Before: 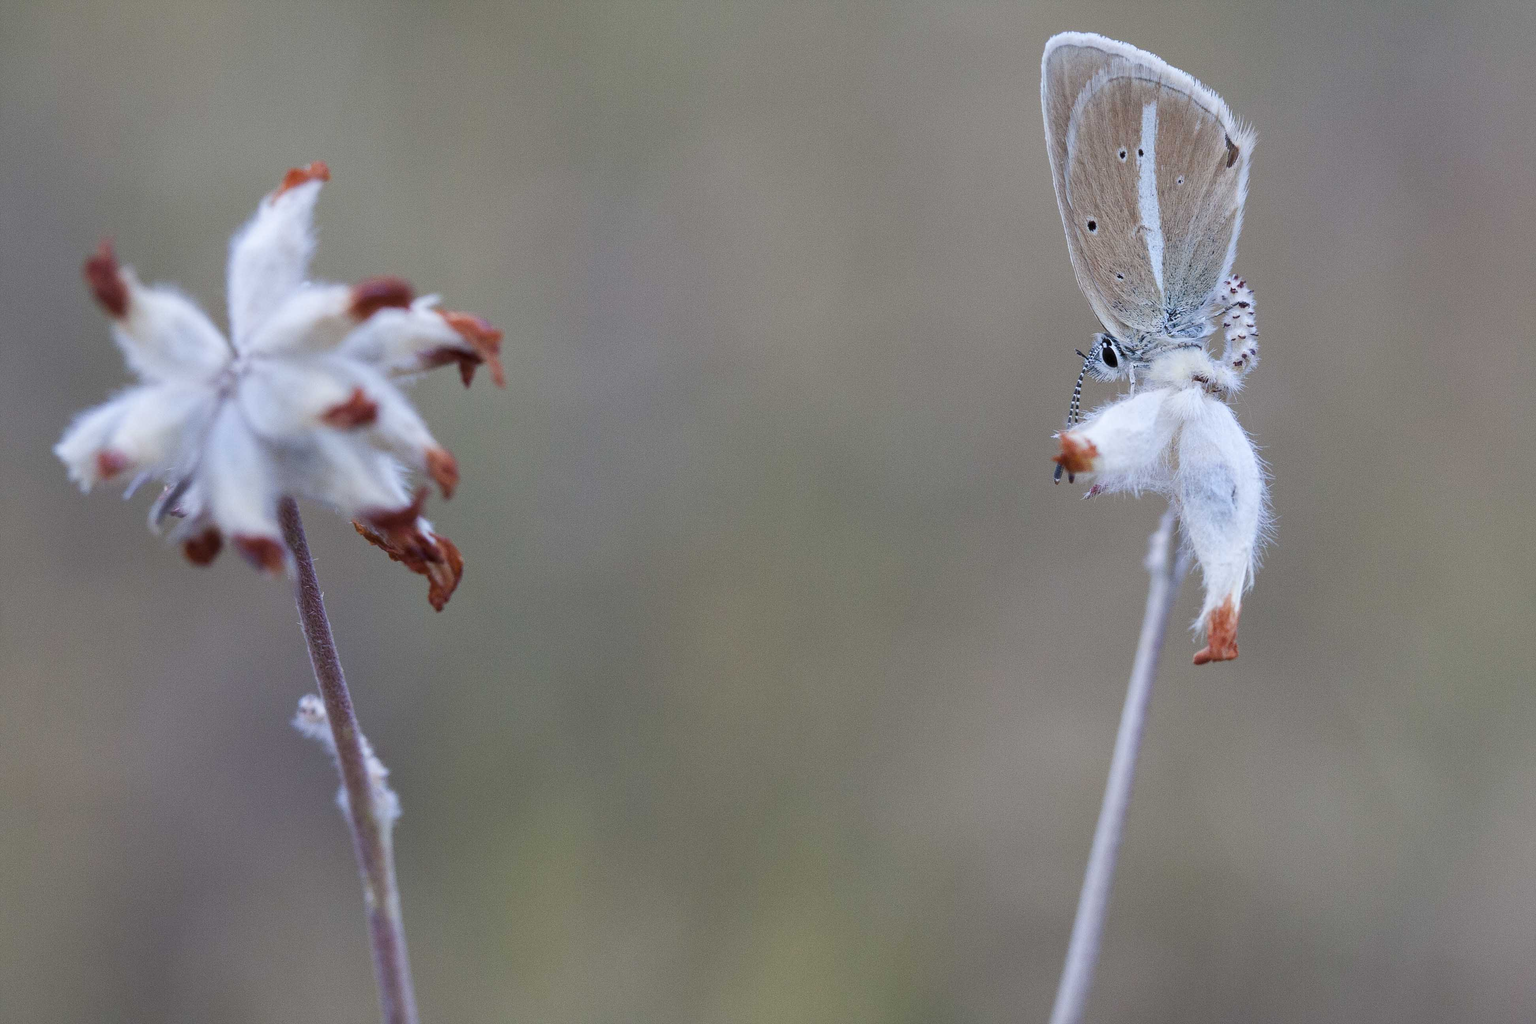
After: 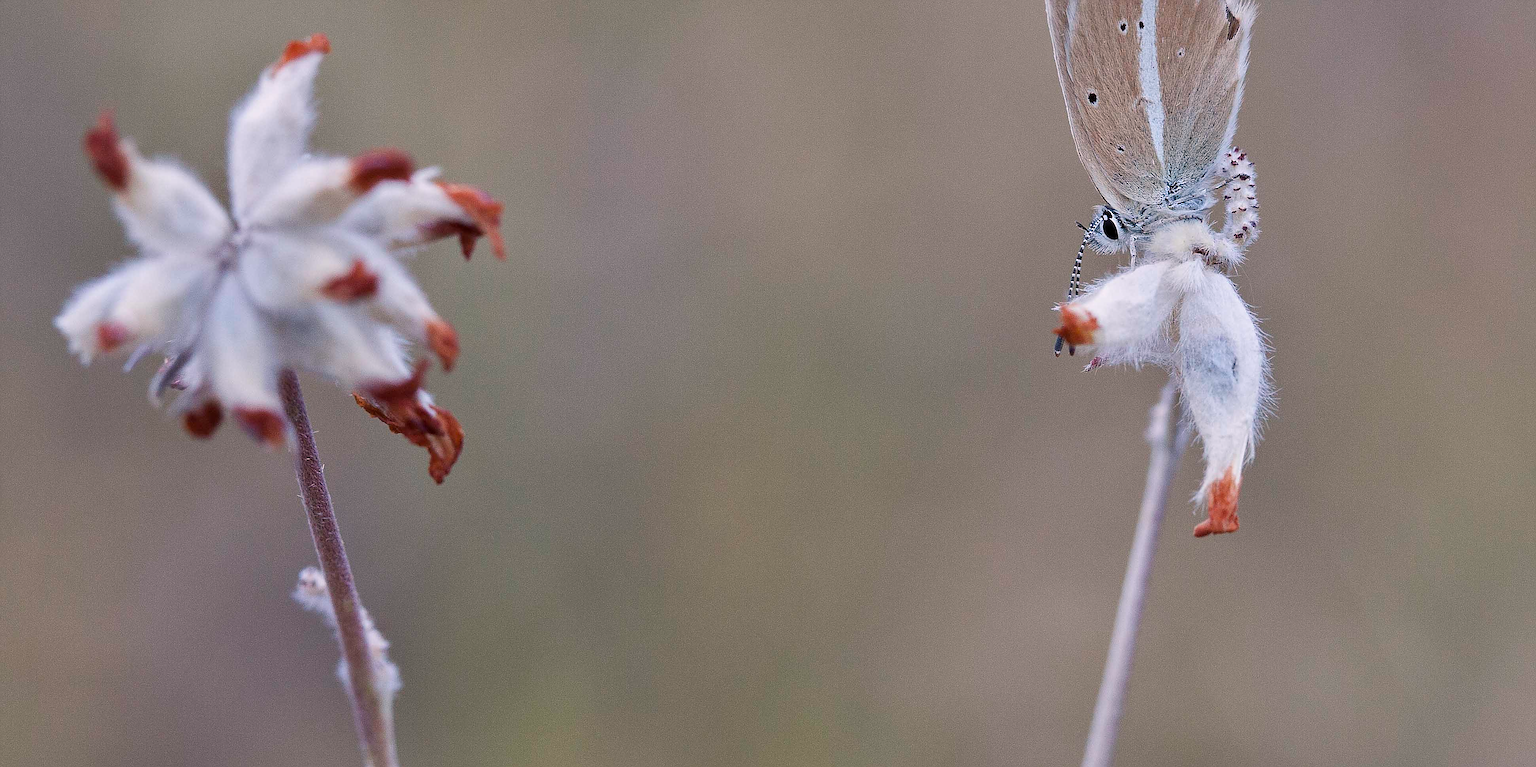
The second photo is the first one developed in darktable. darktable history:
color correction: highlights a* 5.81, highlights b* 4.84
shadows and highlights: soften with gaussian
crop and rotate: top 12.5%, bottom 12.5%
sharpen: radius 1.4, amount 1.25, threshold 0.7
